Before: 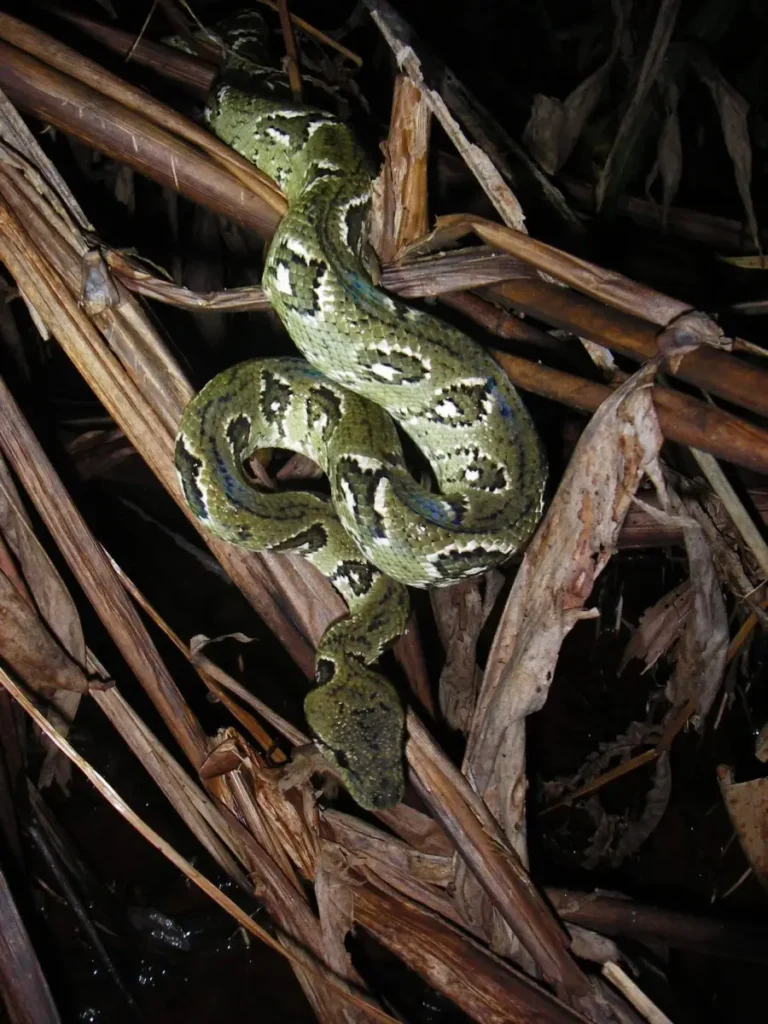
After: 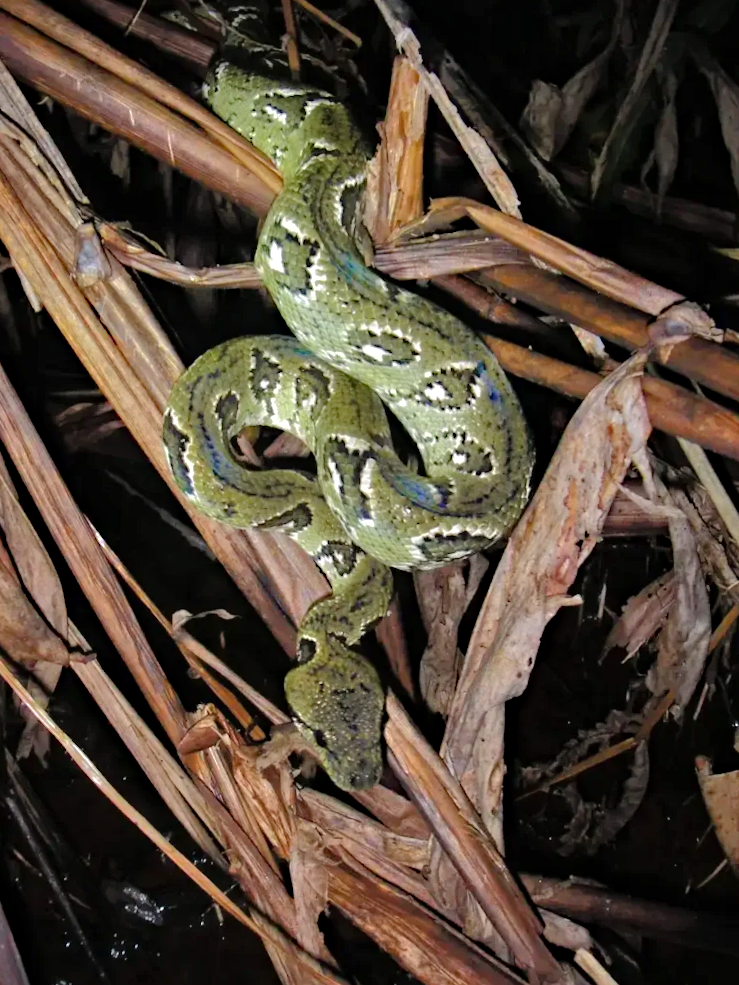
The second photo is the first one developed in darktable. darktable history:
crop and rotate: angle -1.69°
haze removal: compatibility mode true, adaptive false
tone equalizer: -7 EV 0.15 EV, -6 EV 0.6 EV, -5 EV 1.15 EV, -4 EV 1.33 EV, -3 EV 1.15 EV, -2 EV 0.6 EV, -1 EV 0.15 EV, mask exposure compensation -0.5 EV
shadows and highlights: shadows 40, highlights -60
